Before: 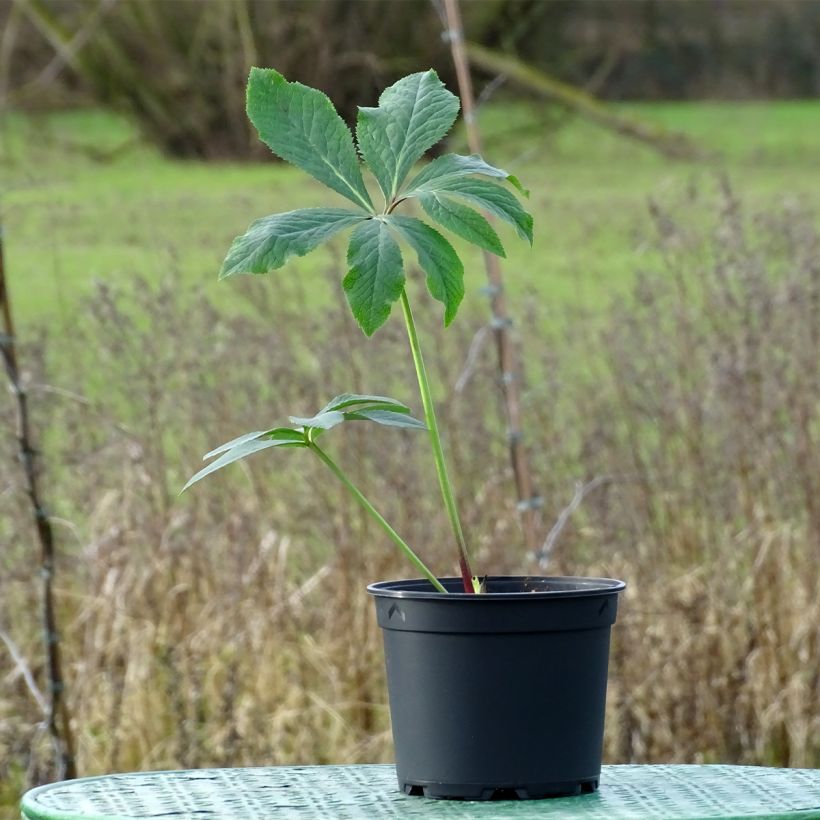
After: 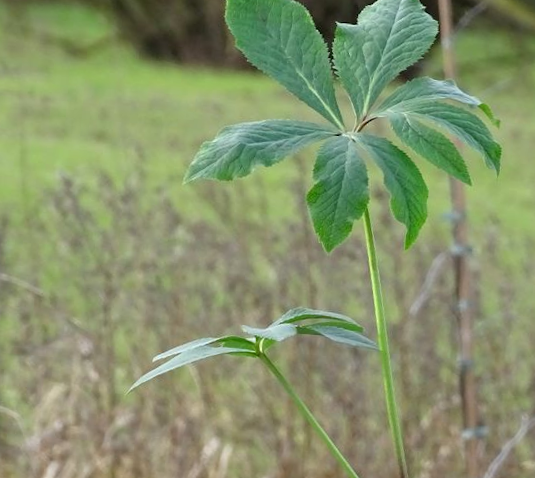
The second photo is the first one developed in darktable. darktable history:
crop and rotate: angle -4.81°, left 2.194%, top 6.705%, right 27.227%, bottom 30.272%
